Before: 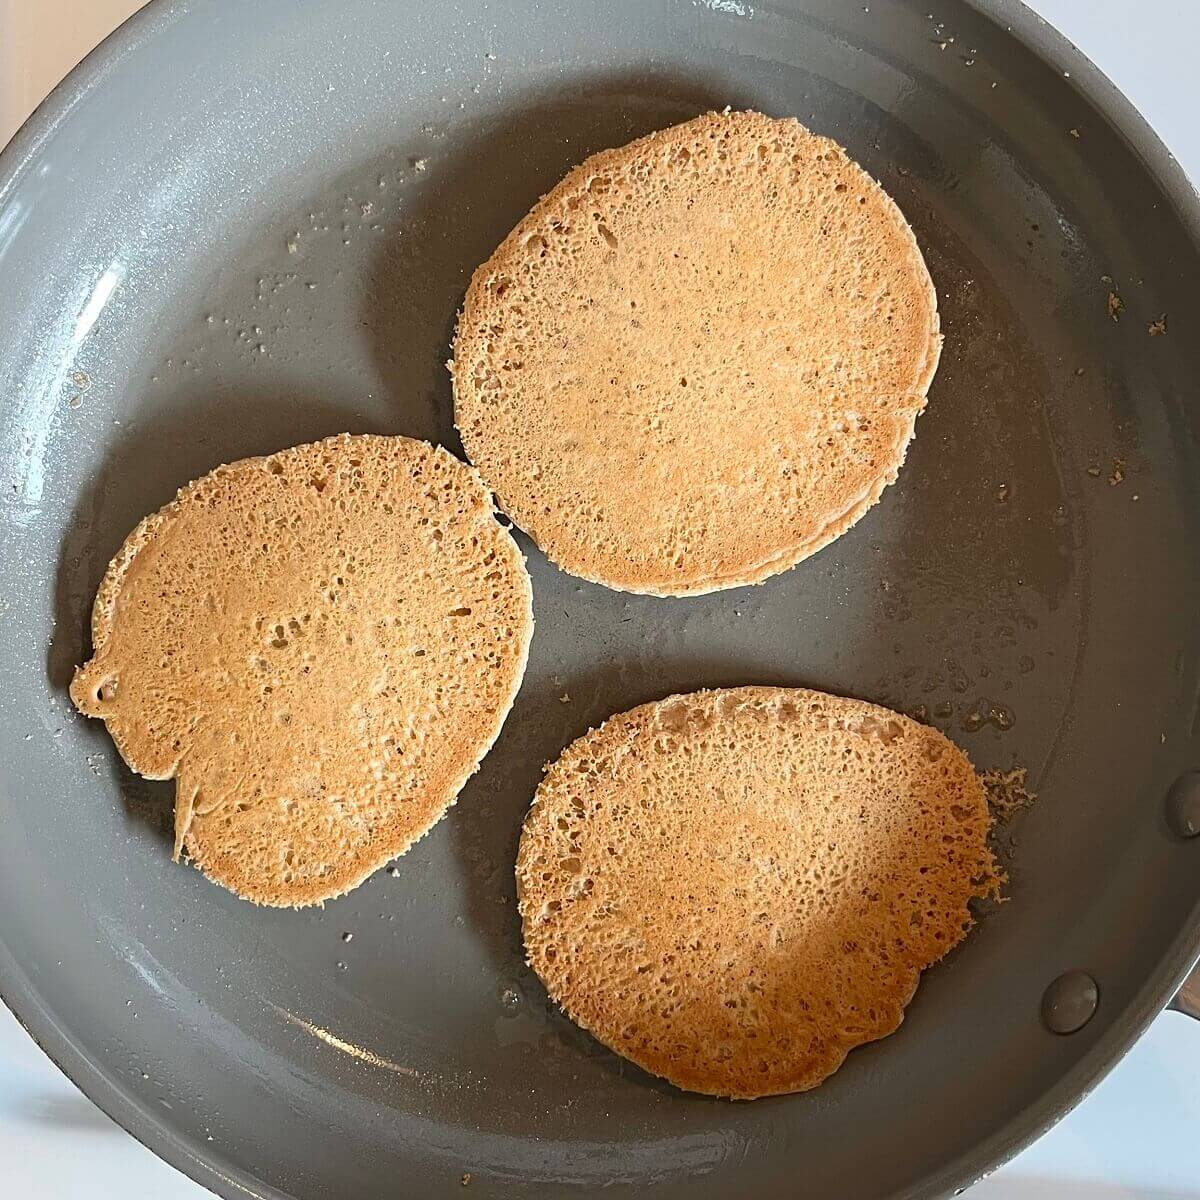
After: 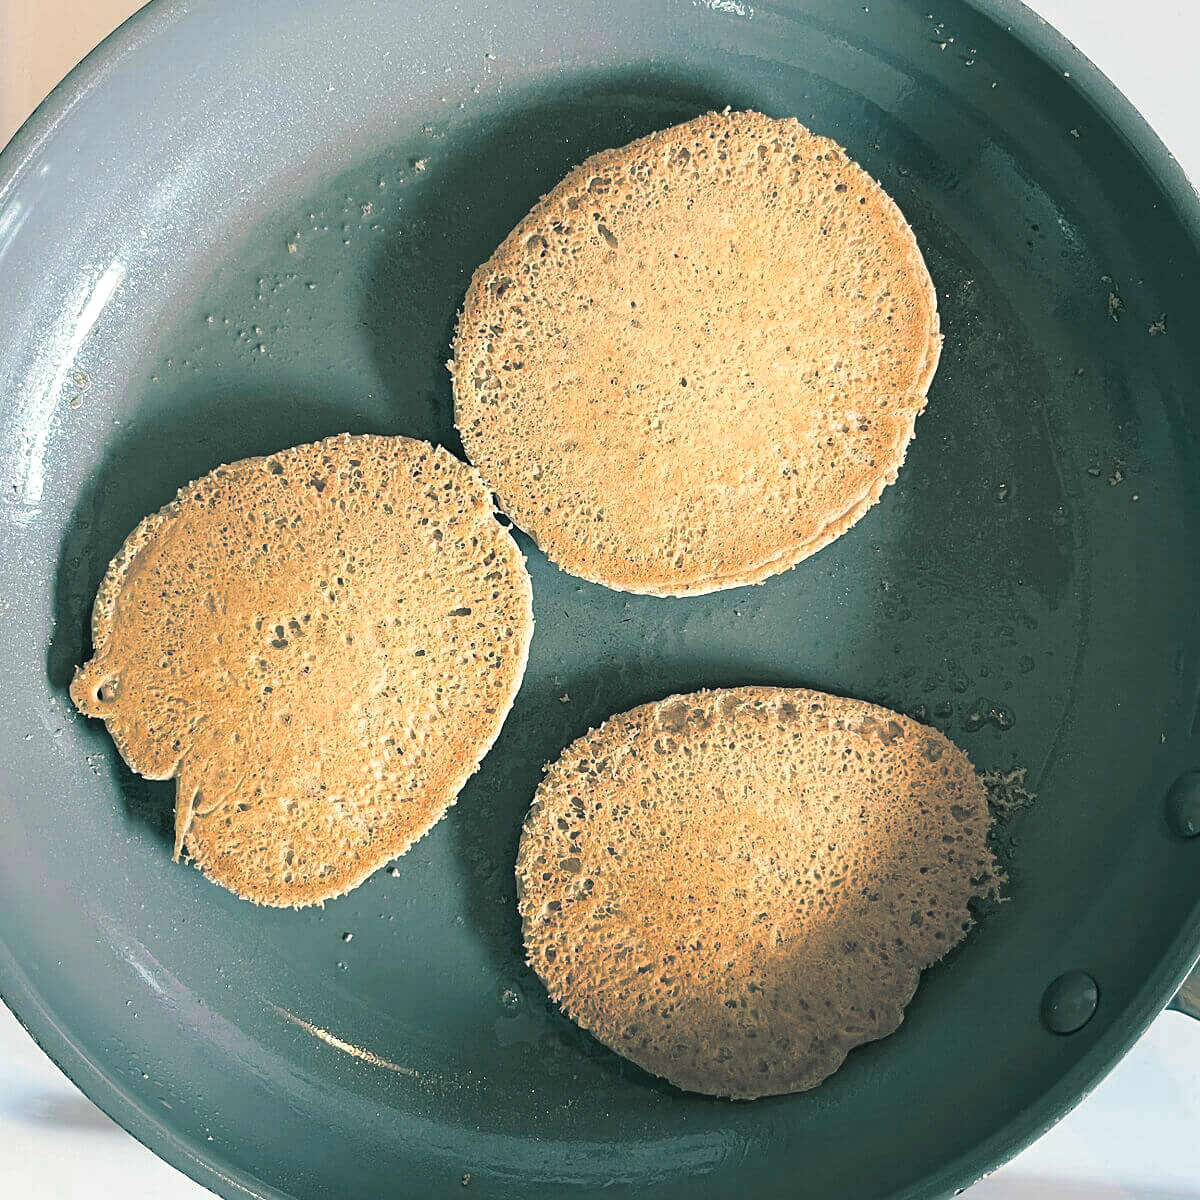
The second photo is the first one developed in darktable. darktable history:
split-toning: shadows › hue 186.43°, highlights › hue 49.29°, compress 30.29%
color balance rgb: linear chroma grading › shadows 32%, linear chroma grading › global chroma -2%, linear chroma grading › mid-tones 4%, perceptual saturation grading › global saturation -2%, perceptual saturation grading › highlights -8%, perceptual saturation grading › mid-tones 8%, perceptual saturation grading › shadows 4%, perceptual brilliance grading › highlights 8%, perceptual brilliance grading › mid-tones 4%, perceptual brilliance grading › shadows 2%, global vibrance 16%, saturation formula JzAzBz (2021)
